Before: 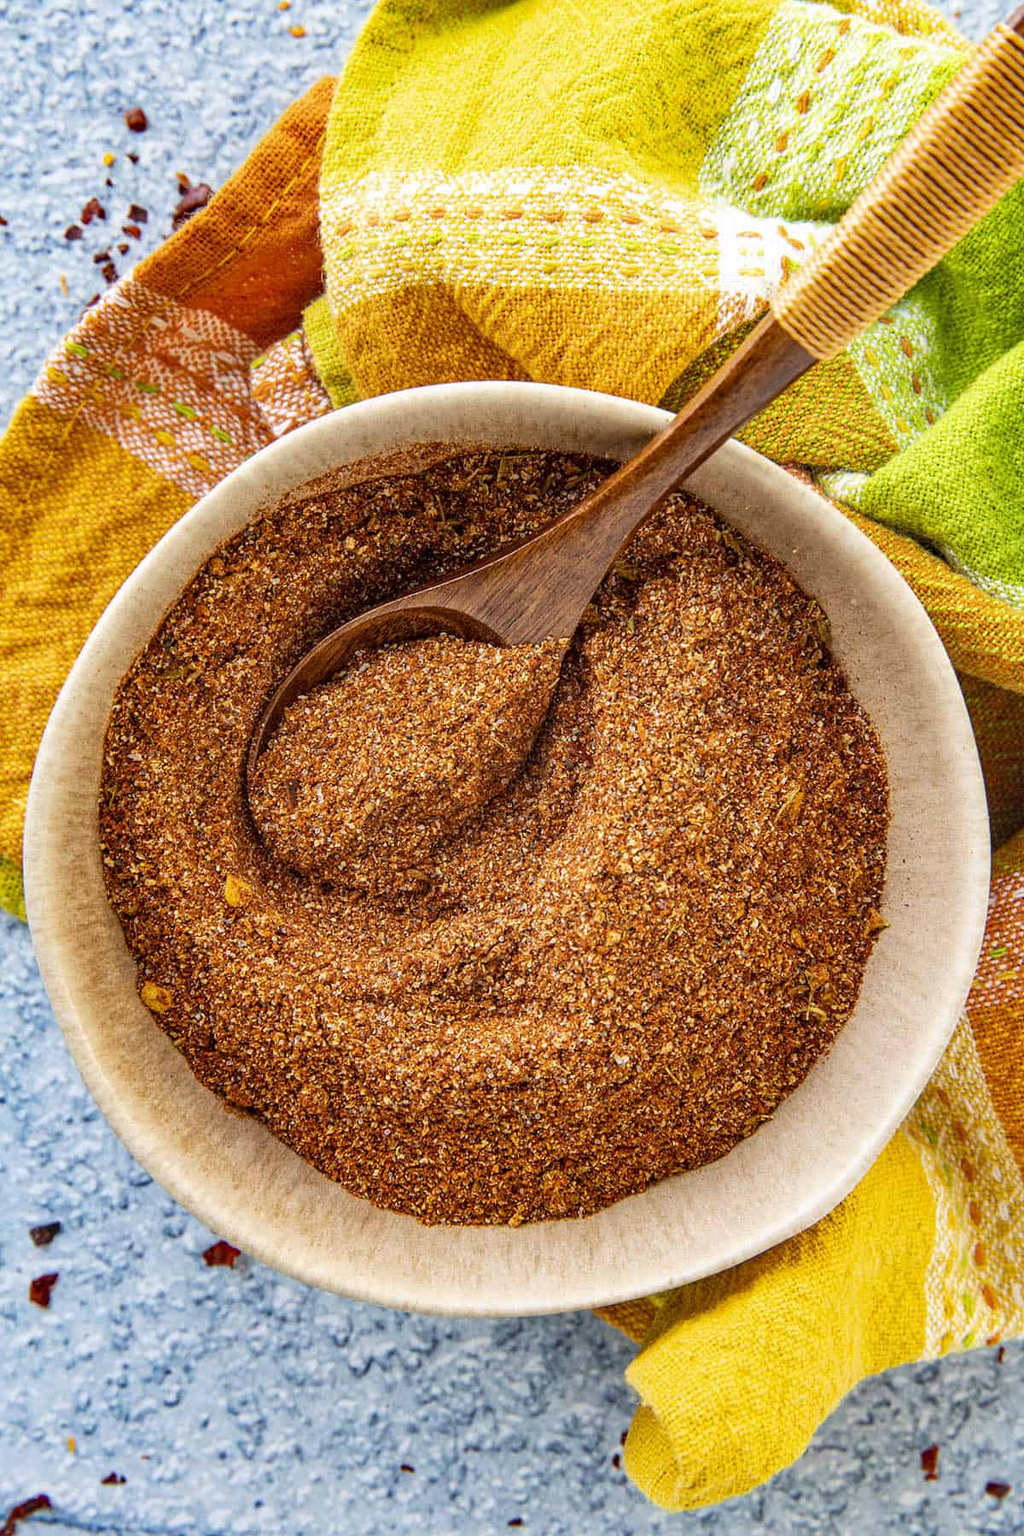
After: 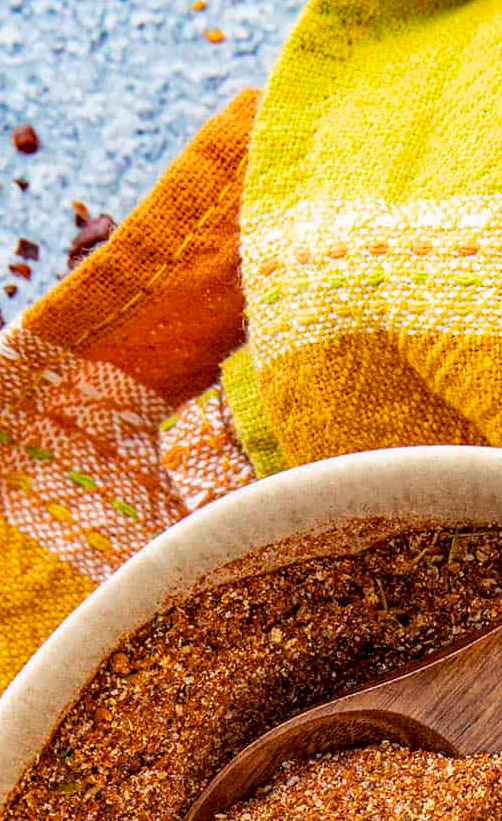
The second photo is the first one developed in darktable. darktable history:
crop and rotate: left 11.178%, top 0.093%, right 46.959%, bottom 54.251%
exposure: exposure -0.027 EV, compensate exposure bias true, compensate highlight preservation false
